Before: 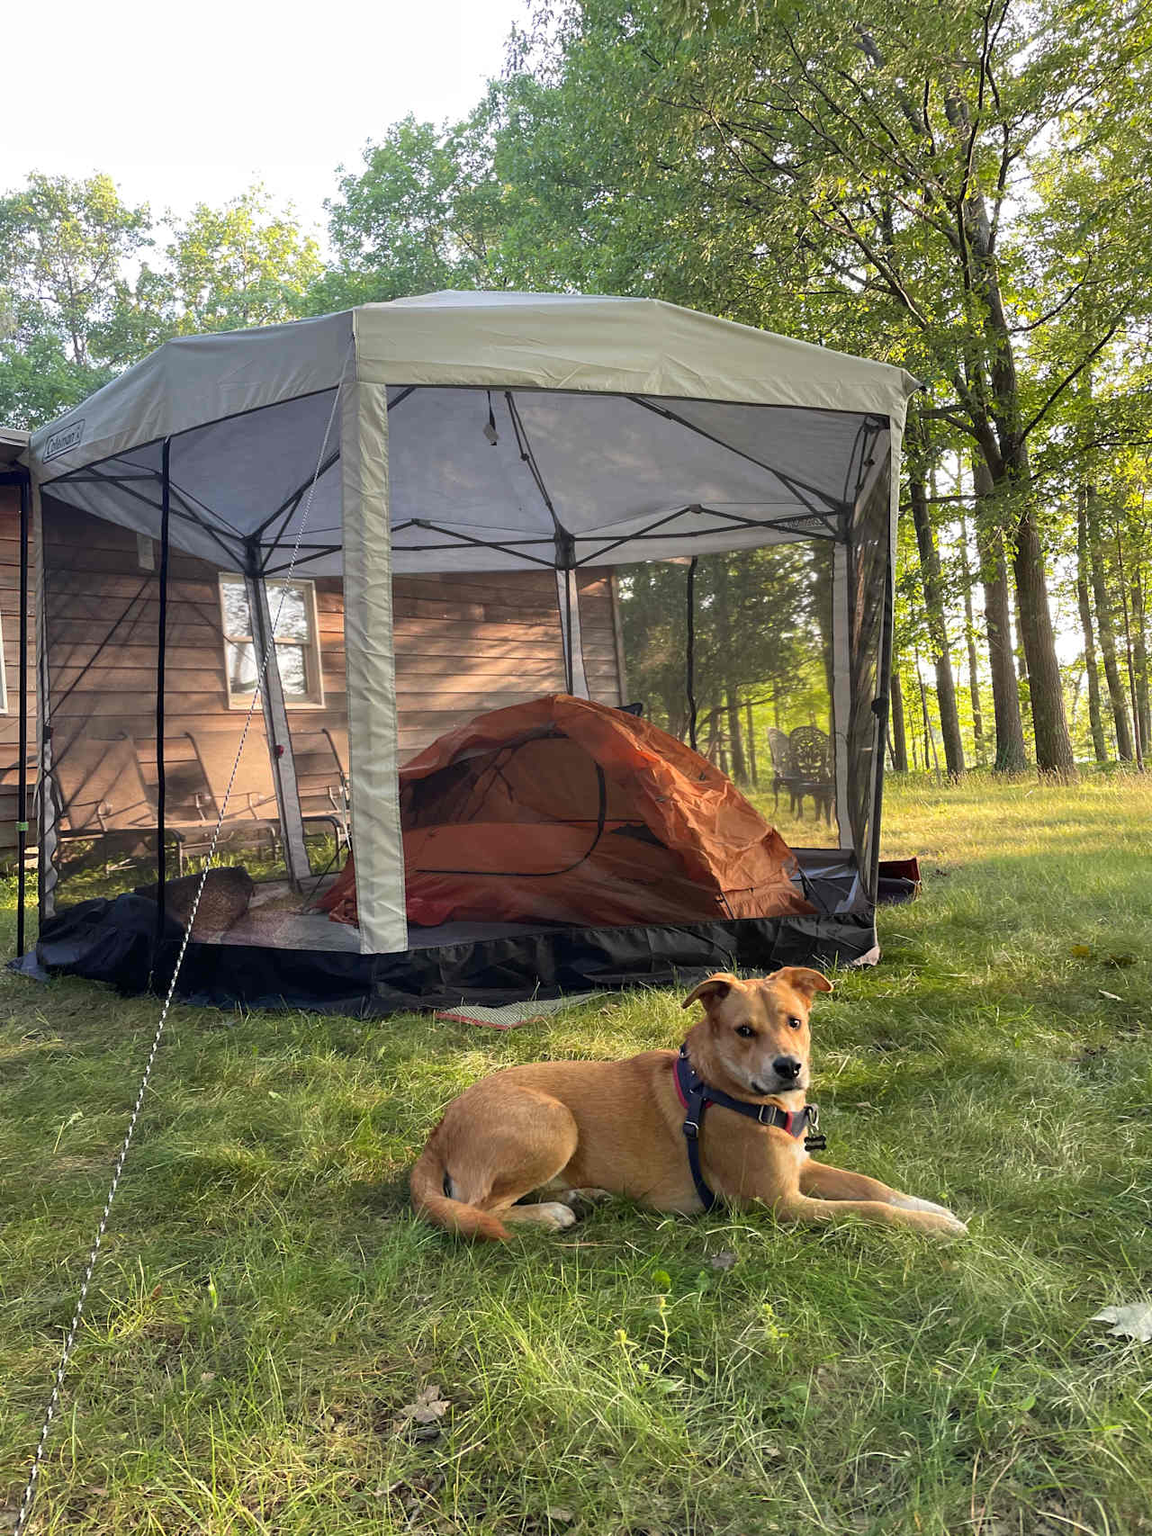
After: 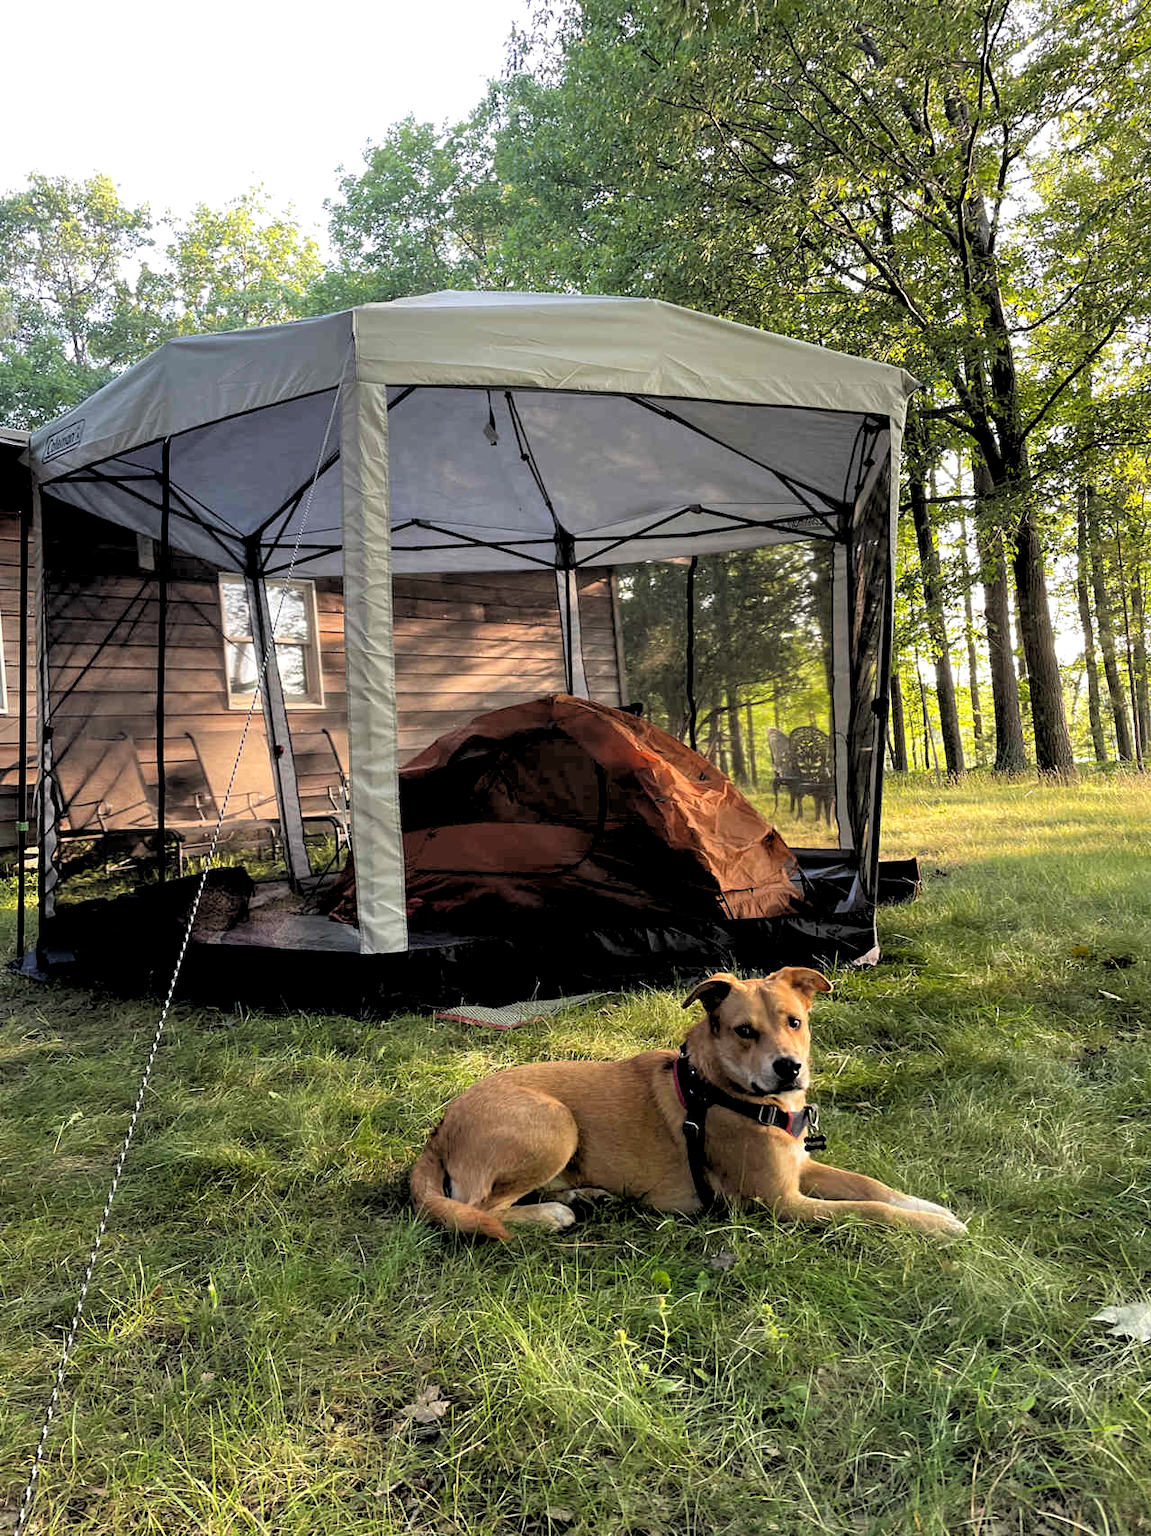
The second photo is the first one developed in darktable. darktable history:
exposure: compensate highlight preservation false
rgb levels: levels [[0.034, 0.472, 0.904], [0, 0.5, 1], [0, 0.5, 1]]
